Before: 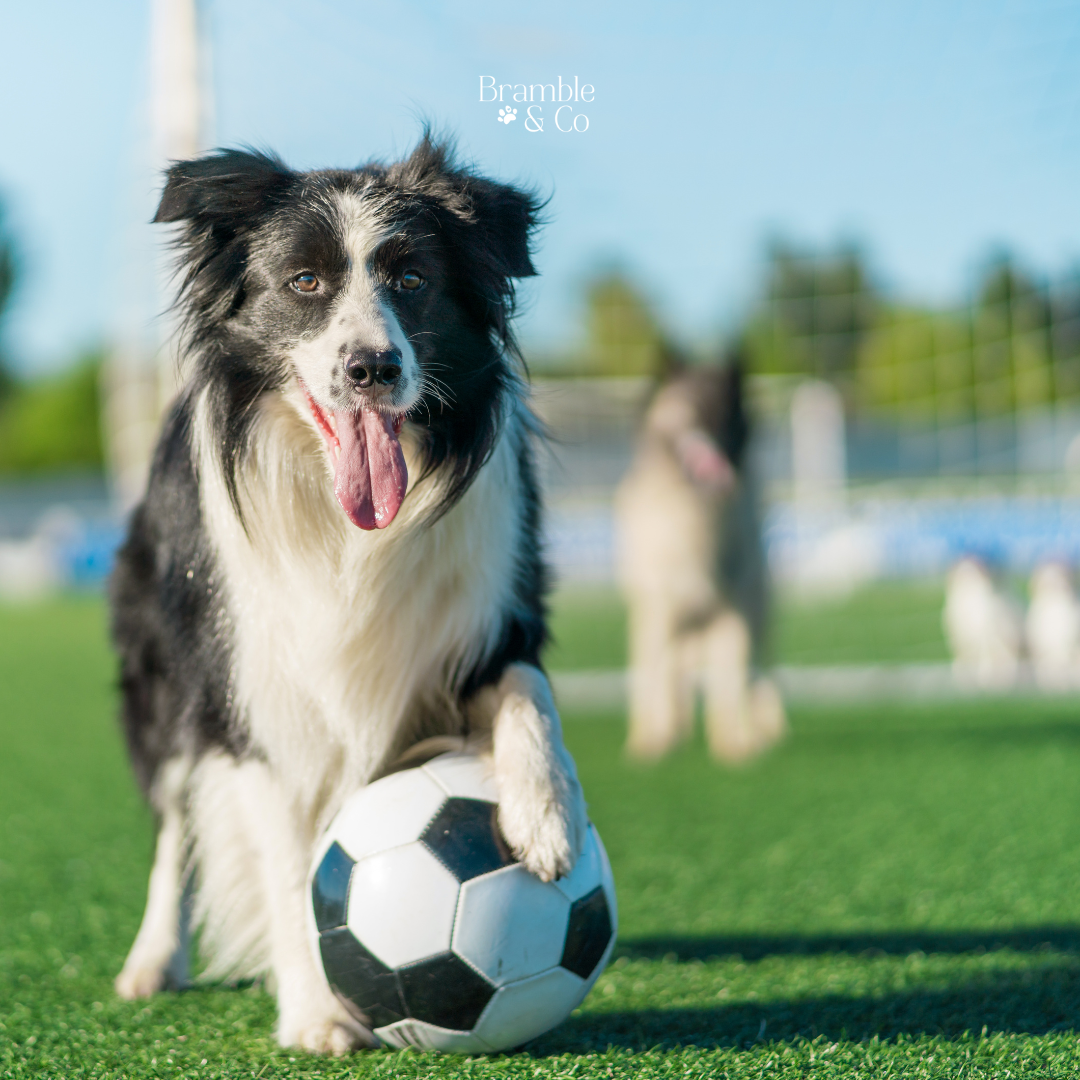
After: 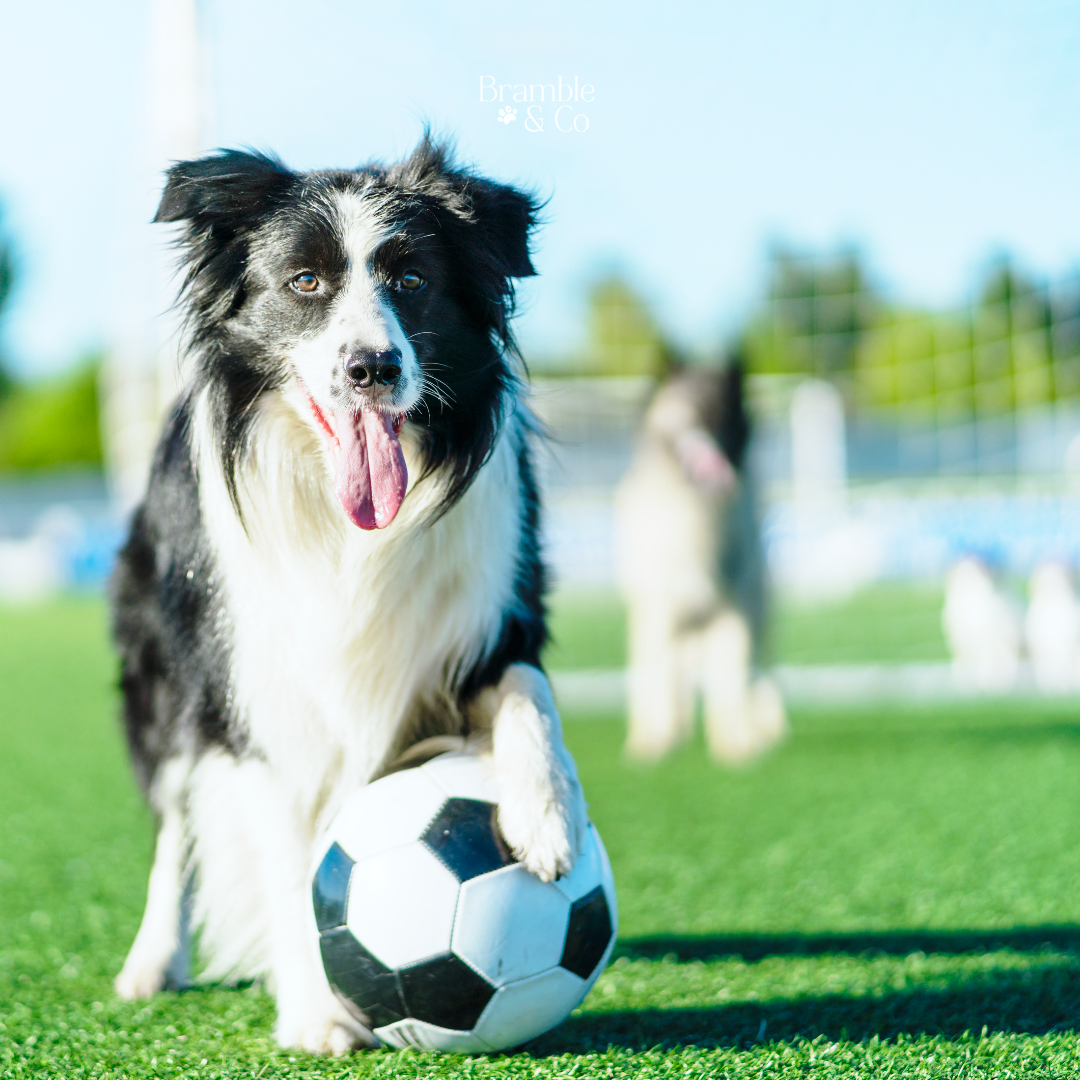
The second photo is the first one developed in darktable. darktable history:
base curve: curves: ch0 [(0, 0) (0.028, 0.03) (0.121, 0.232) (0.46, 0.748) (0.859, 0.968) (1, 1)], preserve colors none
white balance: red 0.925, blue 1.046
